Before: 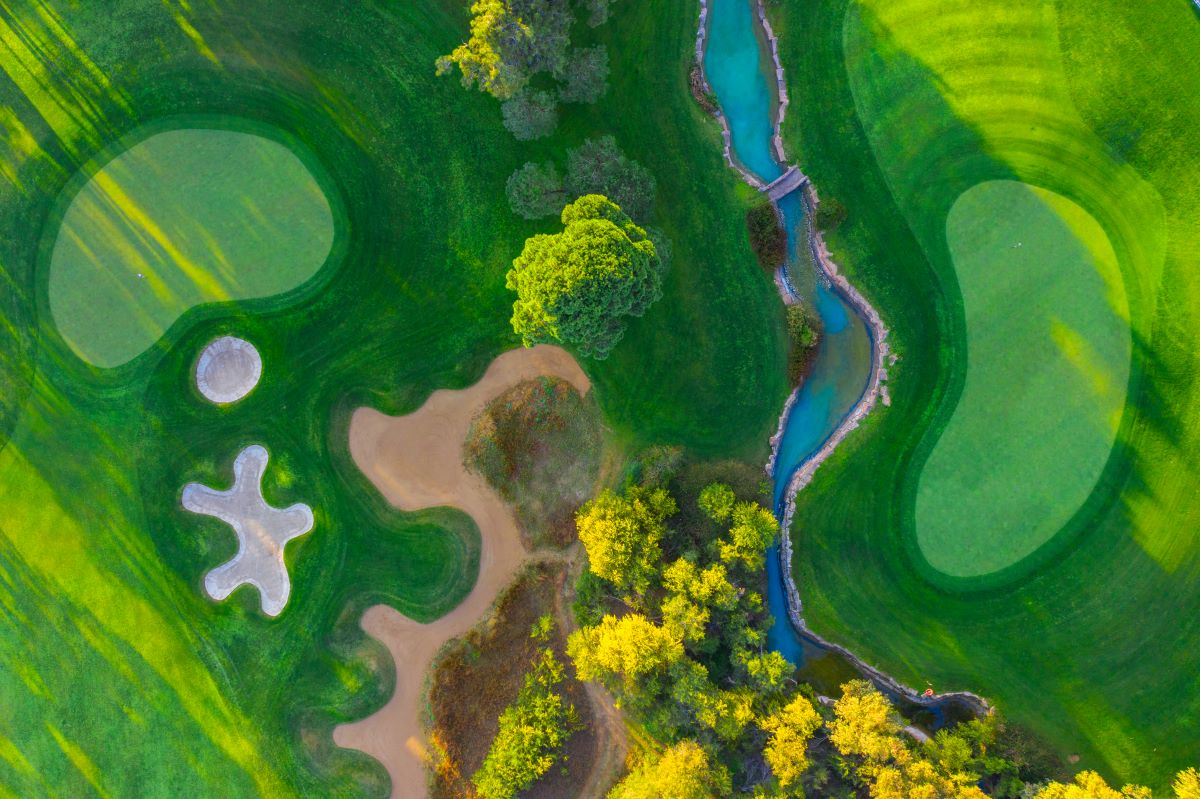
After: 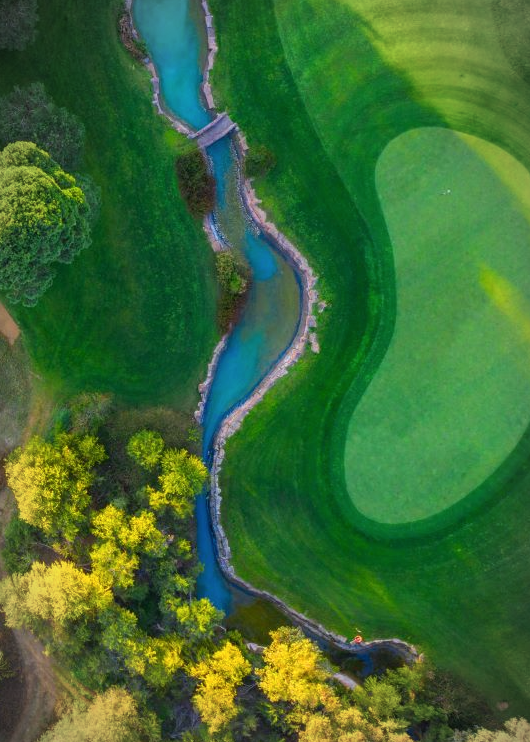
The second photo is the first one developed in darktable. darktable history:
crop: left 47.628%, top 6.643%, right 7.874%
vignetting: fall-off start 87%, automatic ratio true
color correction: saturation 0.98
